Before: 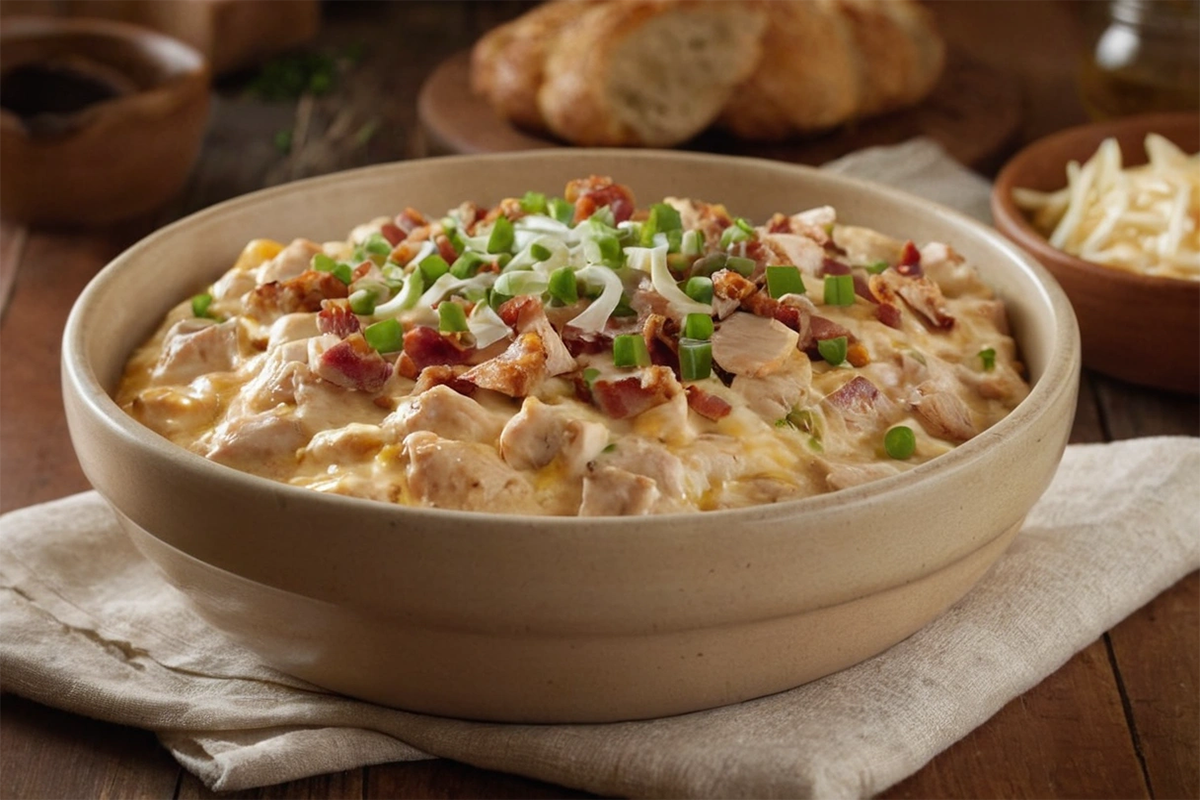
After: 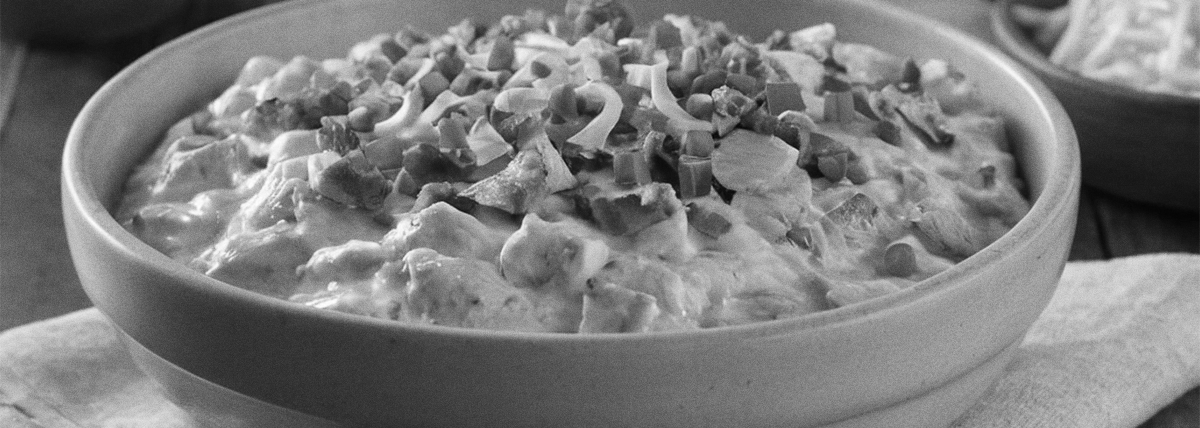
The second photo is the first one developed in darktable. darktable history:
grain: coarseness 22.88 ISO
crop and rotate: top 23.043%, bottom 23.437%
monochrome: on, module defaults
